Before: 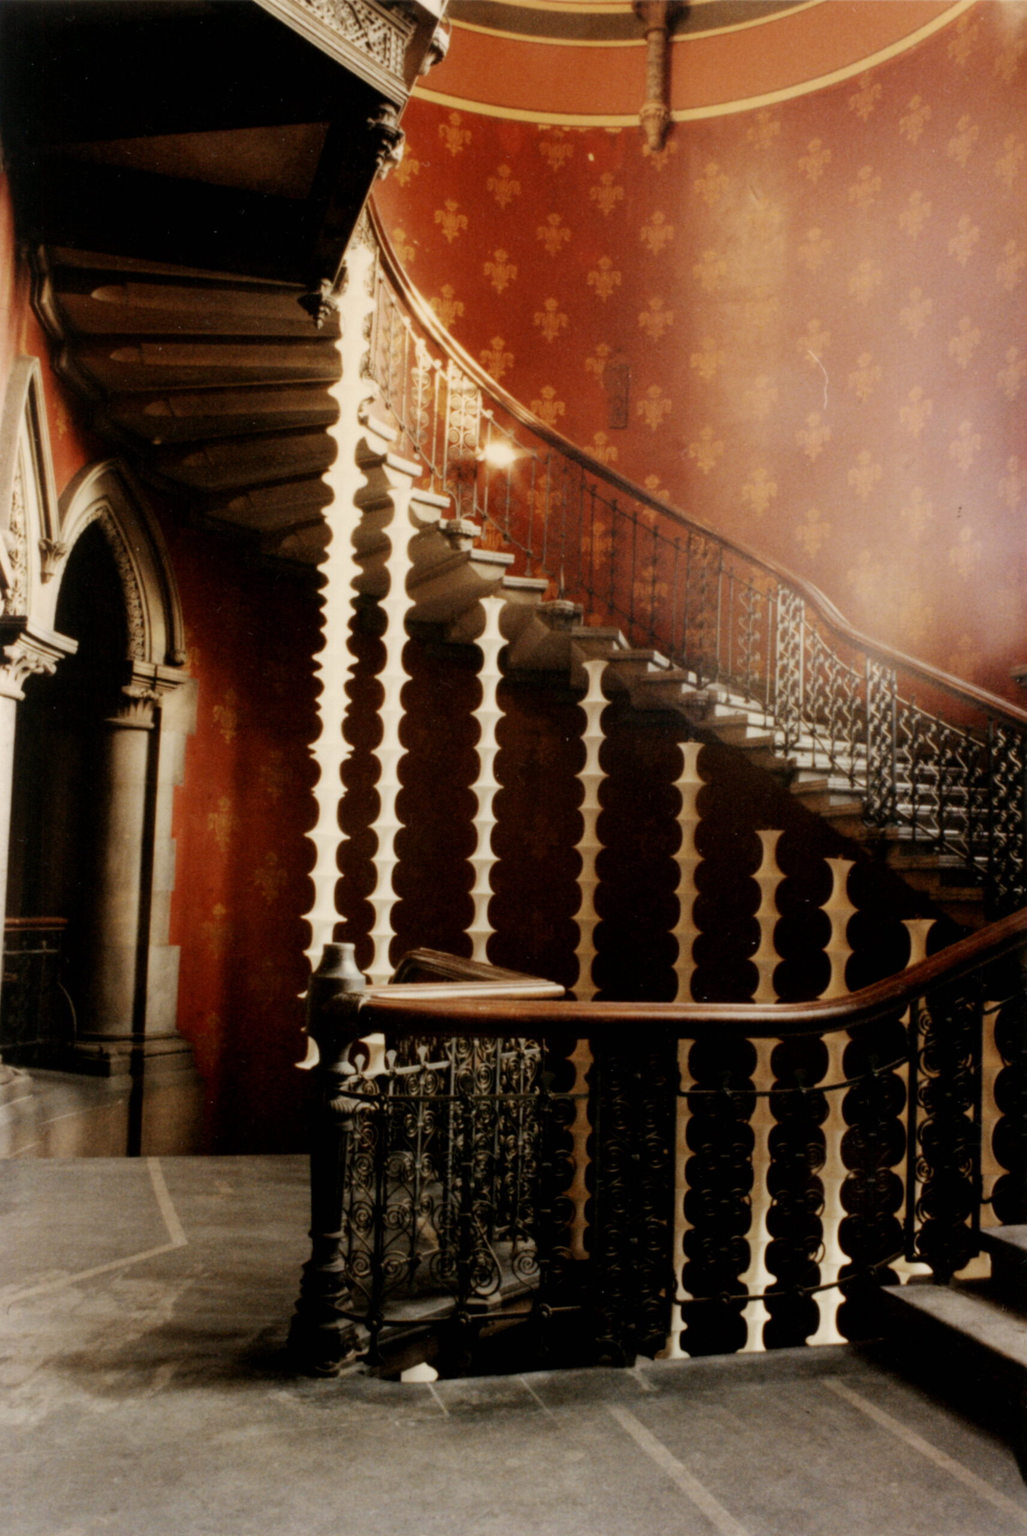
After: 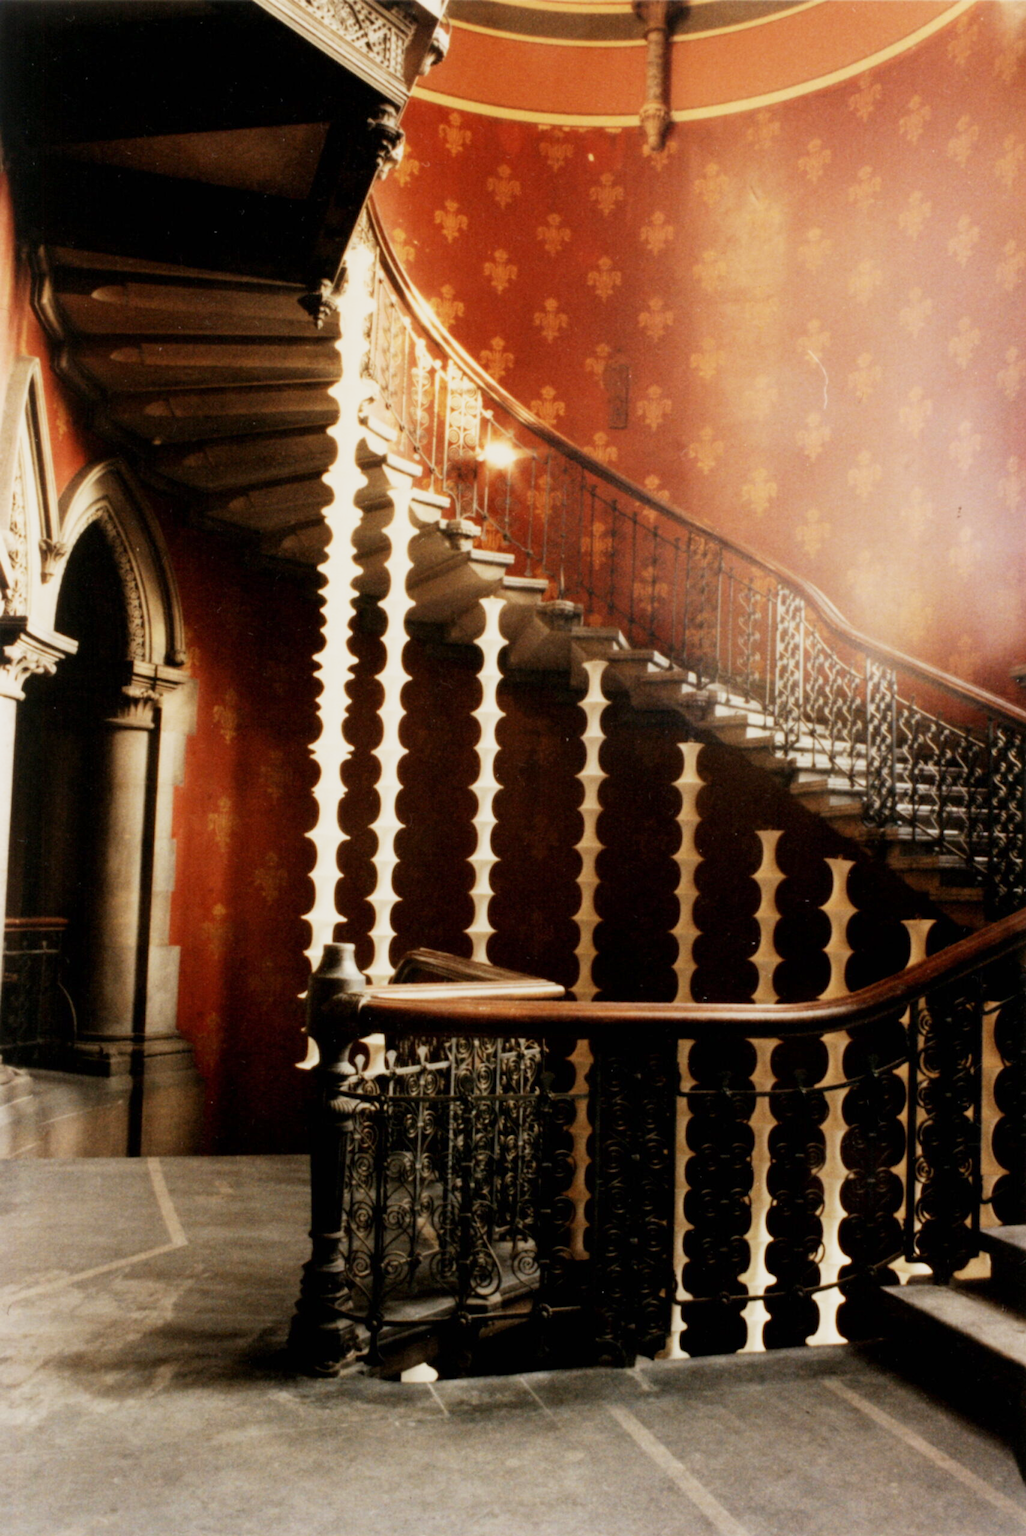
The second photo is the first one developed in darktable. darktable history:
exposure: compensate highlight preservation false
base curve: curves: ch0 [(0, 0) (0.088, 0.125) (0.176, 0.251) (0.354, 0.501) (0.613, 0.749) (1, 0.877)], preserve colors none
